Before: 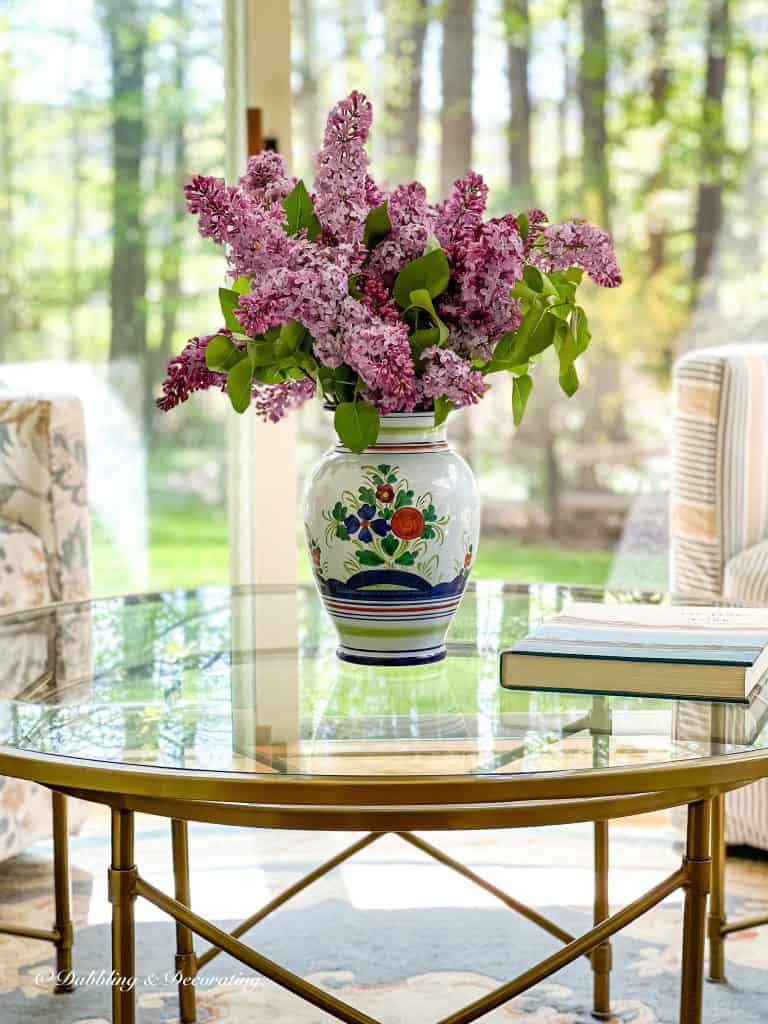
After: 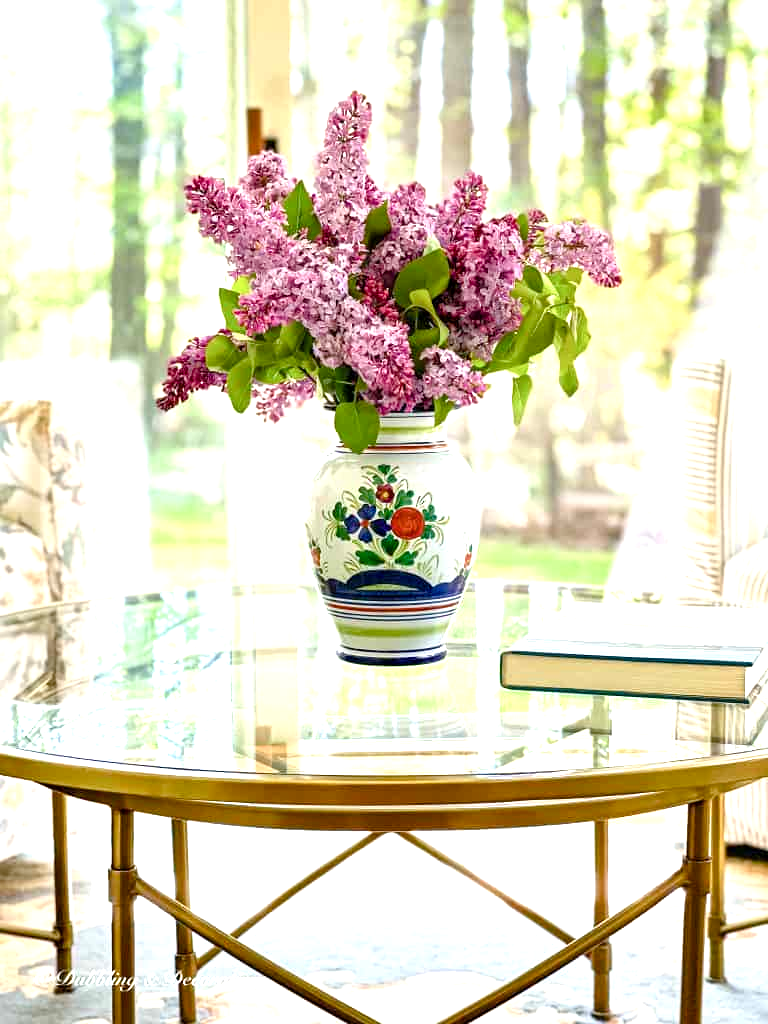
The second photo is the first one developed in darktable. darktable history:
exposure: black level correction 0.001, exposure 0.959 EV, compensate highlight preservation false
color balance rgb: perceptual saturation grading › global saturation 0.831%, perceptual saturation grading › highlights -14.857%, perceptual saturation grading › shadows 26.08%, global vibrance 20%
